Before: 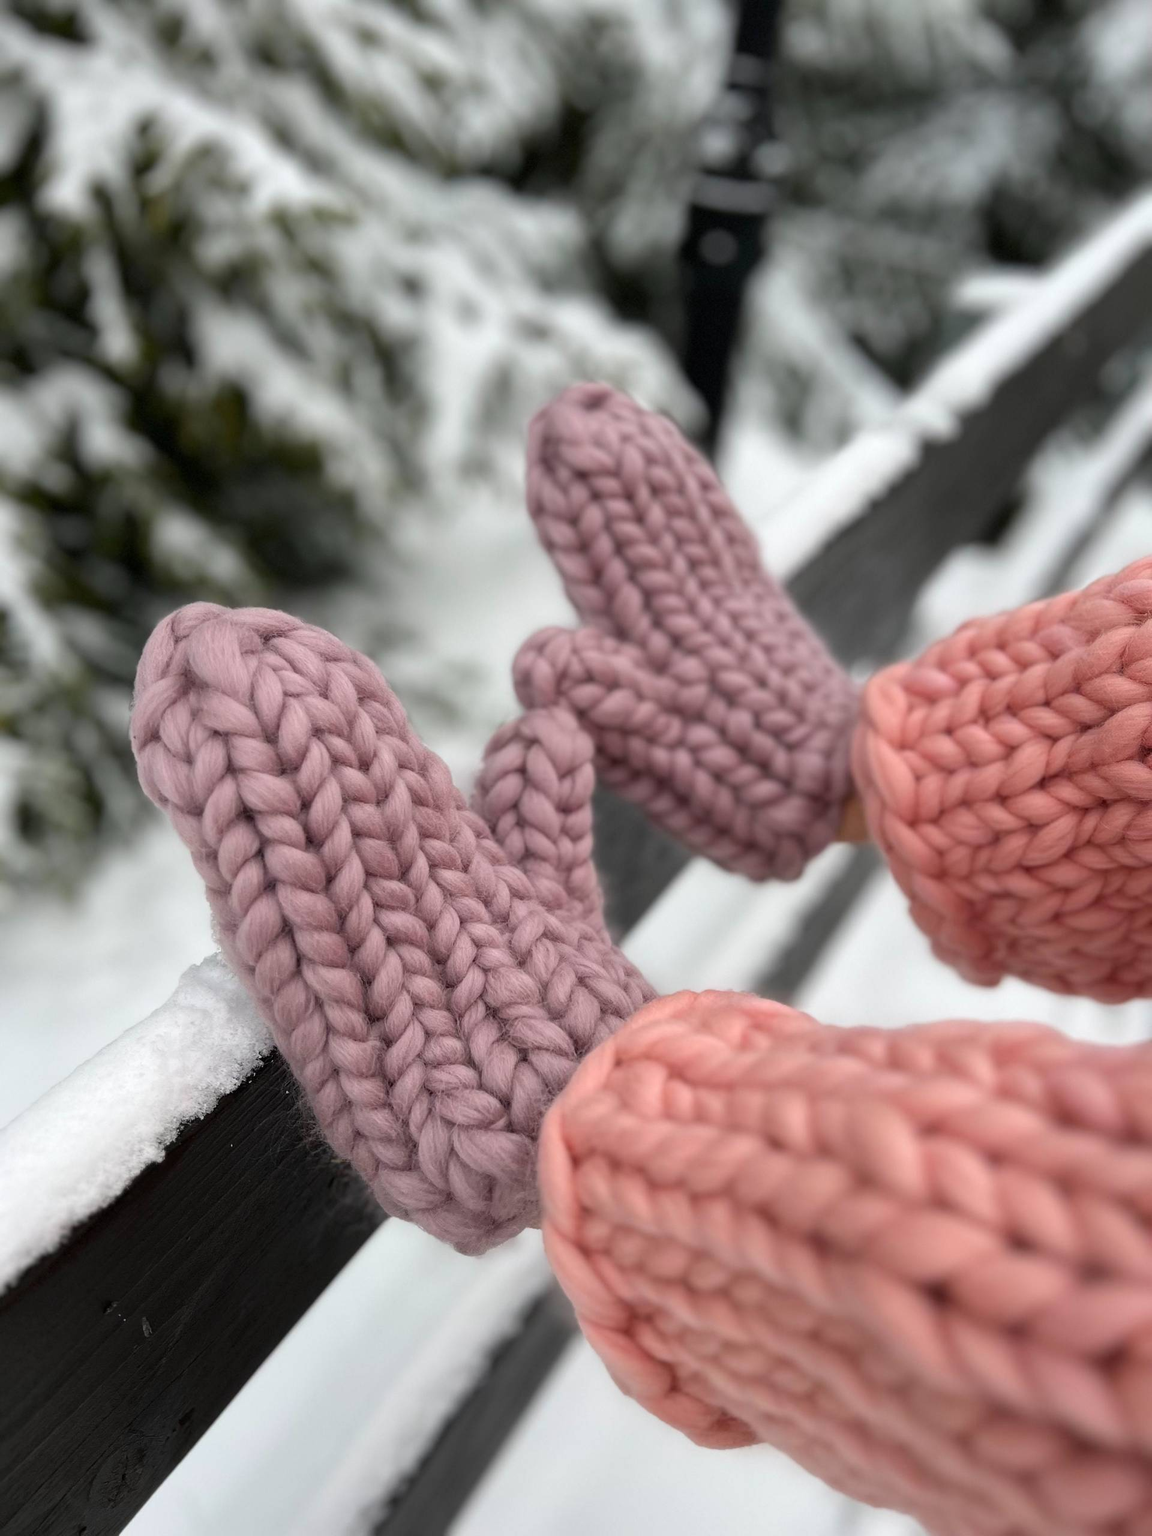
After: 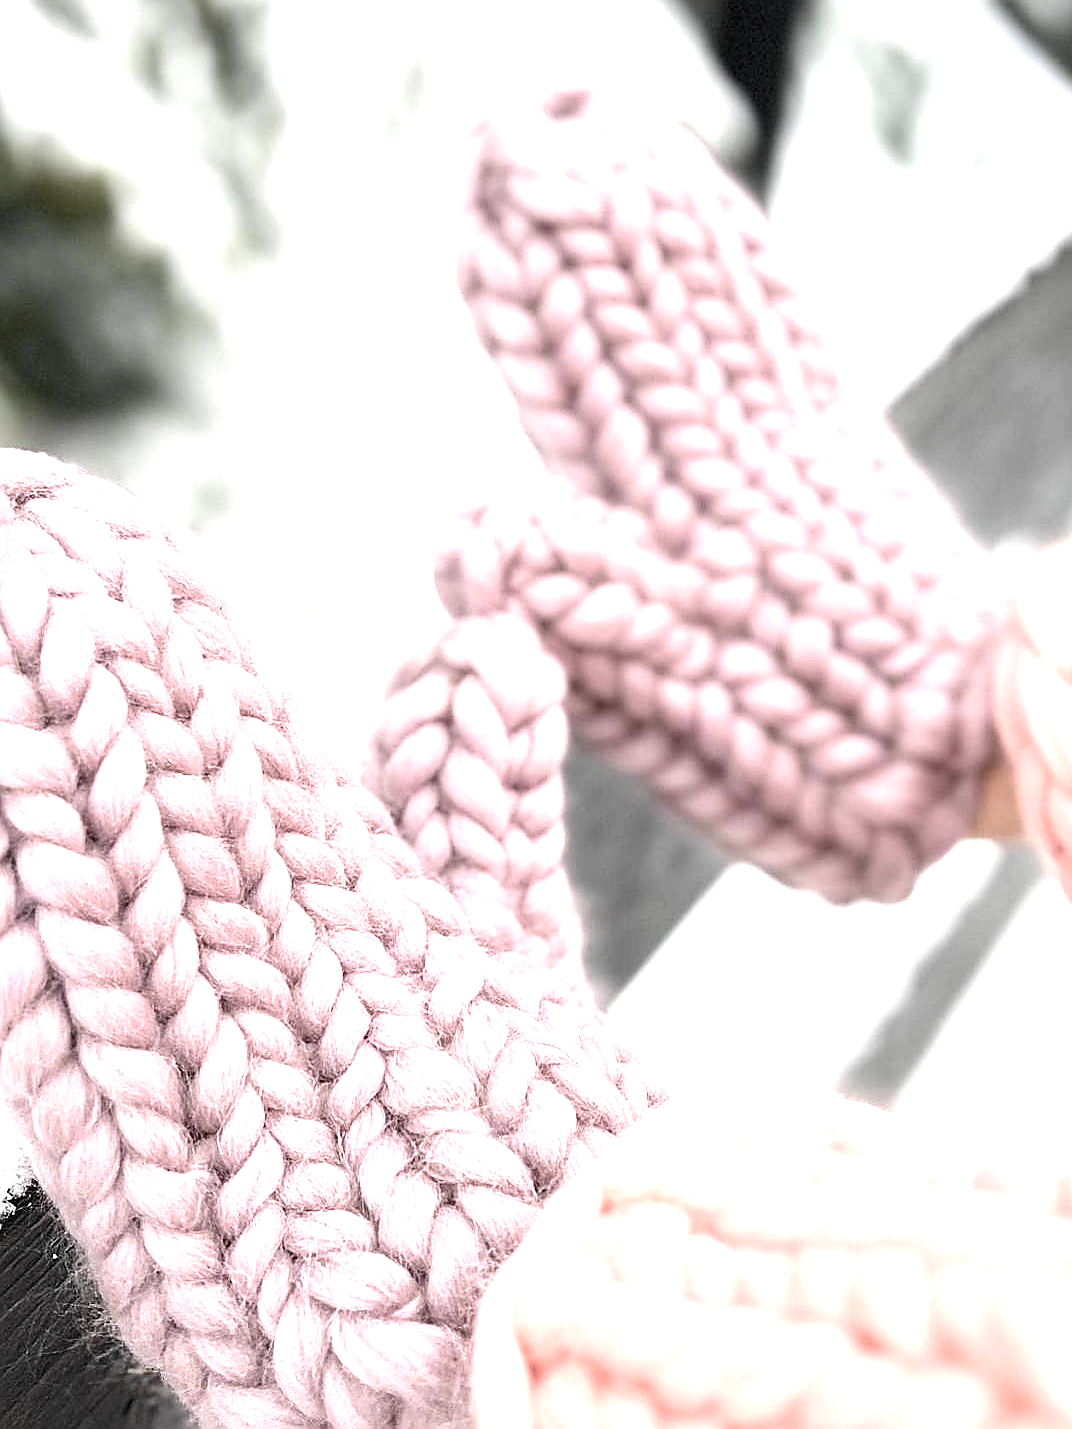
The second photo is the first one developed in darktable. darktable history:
crop and rotate: left 22.13%, top 22.054%, right 22.026%, bottom 22.102%
exposure: exposure 2.04 EV, compensate highlight preservation false
sharpen: radius 1.4, amount 1.25, threshold 0.7
contrast brightness saturation: contrast 0.1, saturation -0.36
